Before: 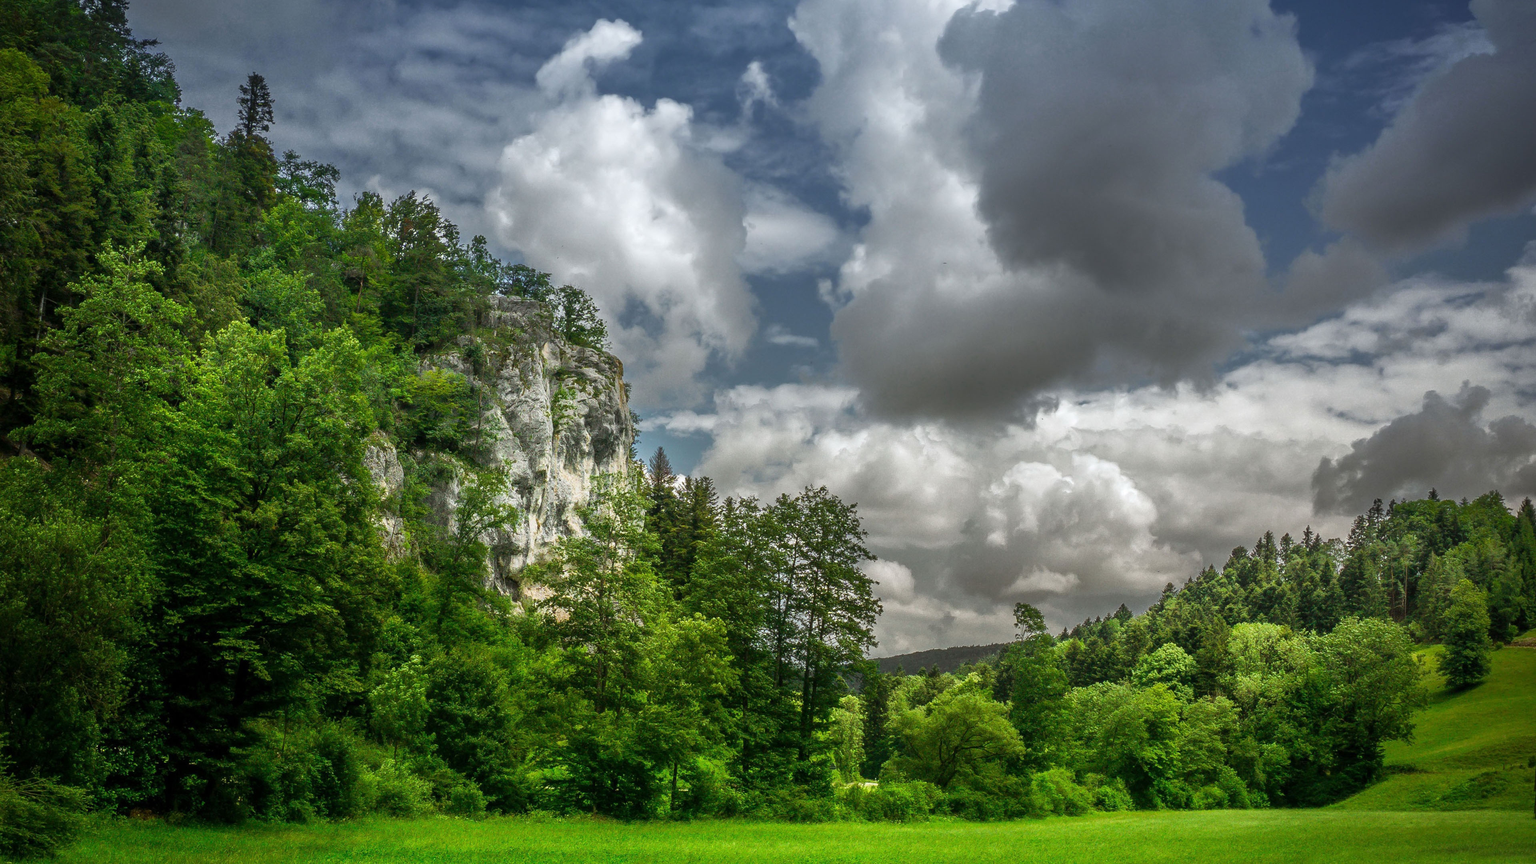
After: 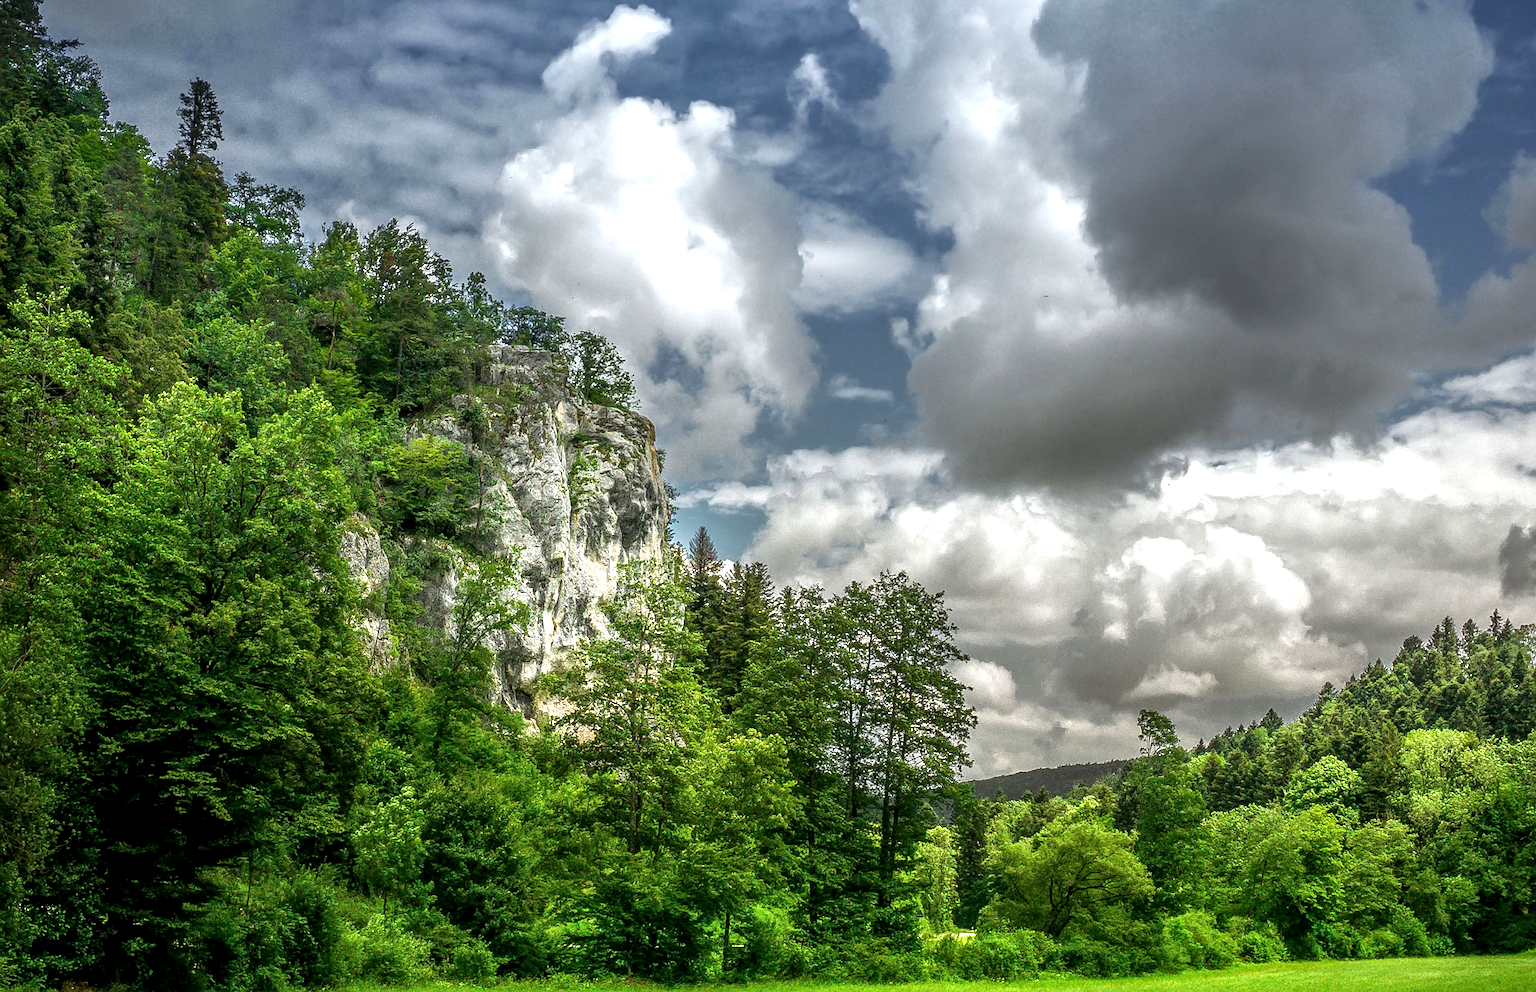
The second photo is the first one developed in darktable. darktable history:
crop and rotate: angle 1°, left 4.281%, top 0.642%, right 11.383%, bottom 2.486%
local contrast: detail 130%
exposure: black level correction 0.001, exposure 0.5 EV, compensate exposure bias true, compensate highlight preservation false
sharpen: on, module defaults
